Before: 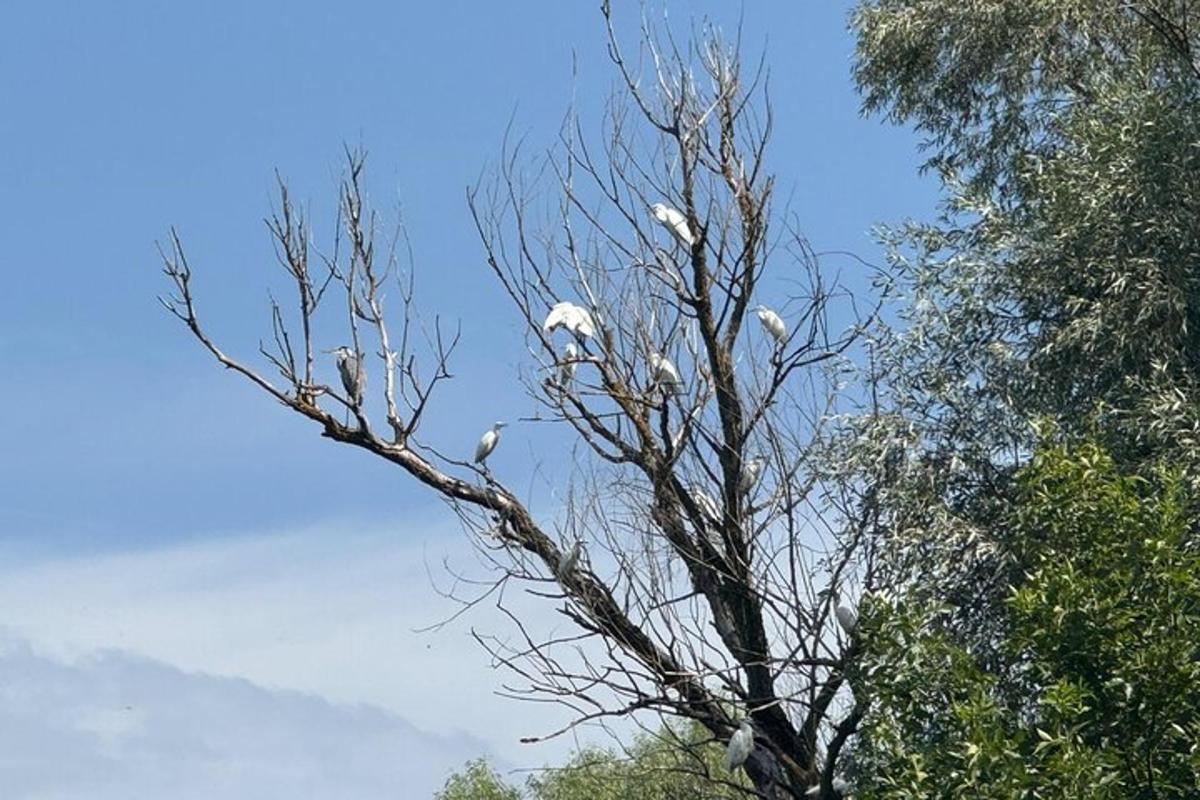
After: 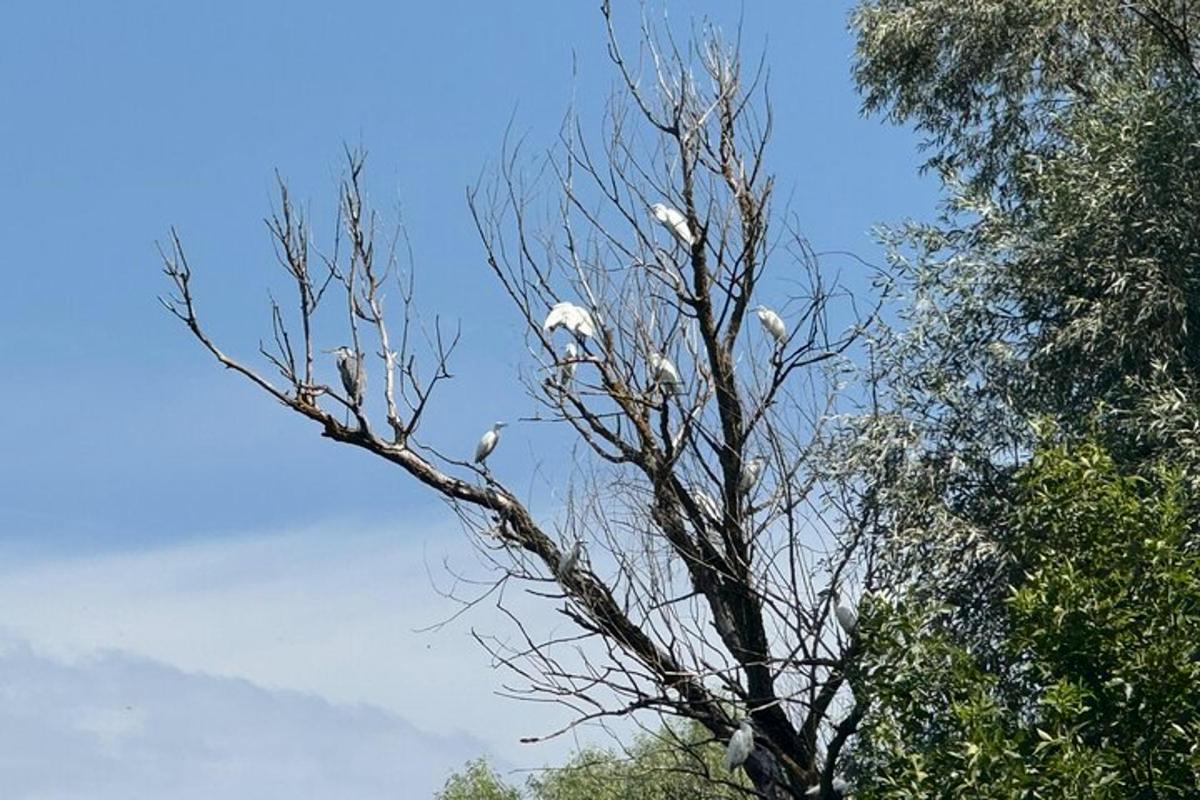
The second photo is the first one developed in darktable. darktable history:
color zones: curves: ch0 [(0, 0.5) (0.143, 0.5) (0.286, 0.5) (0.429, 0.5) (0.571, 0.5) (0.714, 0.476) (0.857, 0.5) (1, 0.5)]; ch2 [(0, 0.5) (0.143, 0.5) (0.286, 0.5) (0.429, 0.5) (0.571, 0.5) (0.714, 0.487) (0.857, 0.5) (1, 0.5)]
tone curve: curves: ch0 [(0, 0) (0.003, 0.005) (0.011, 0.006) (0.025, 0.013) (0.044, 0.027) (0.069, 0.042) (0.1, 0.06) (0.136, 0.085) (0.177, 0.118) (0.224, 0.171) (0.277, 0.239) (0.335, 0.314) (0.399, 0.394) (0.468, 0.473) (0.543, 0.552) (0.623, 0.64) (0.709, 0.718) (0.801, 0.801) (0.898, 0.882) (1, 1)], color space Lab, independent channels
